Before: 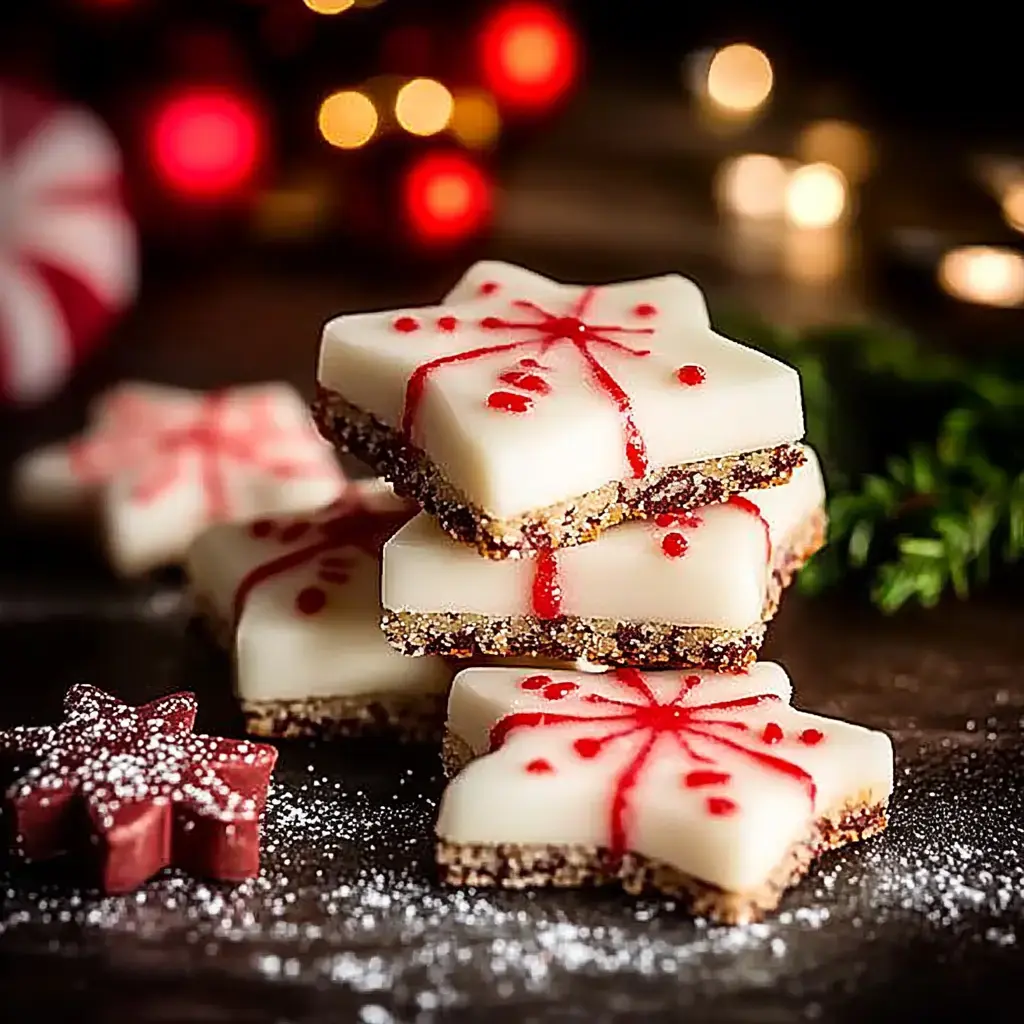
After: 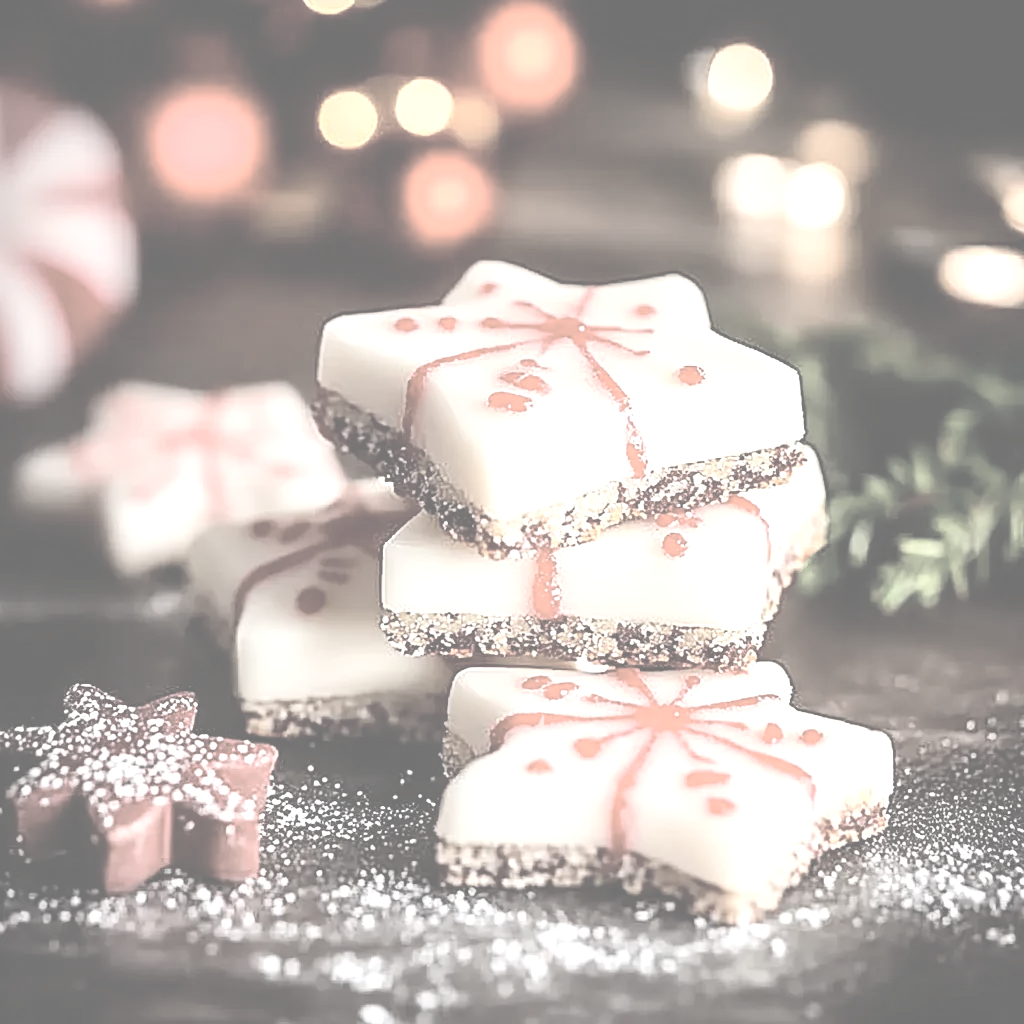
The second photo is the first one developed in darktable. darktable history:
exposure: exposure 1 EV, compensate highlight preservation false
tone equalizer: -8 EV -0.748 EV, -7 EV -0.678 EV, -6 EV -0.609 EV, -5 EV -0.421 EV, -3 EV 0.385 EV, -2 EV 0.6 EV, -1 EV 0.697 EV, +0 EV 0.775 EV, edges refinement/feathering 500, mask exposure compensation -1.57 EV, preserve details no
contrast brightness saturation: contrast -0.316, brightness 0.756, saturation -0.799
